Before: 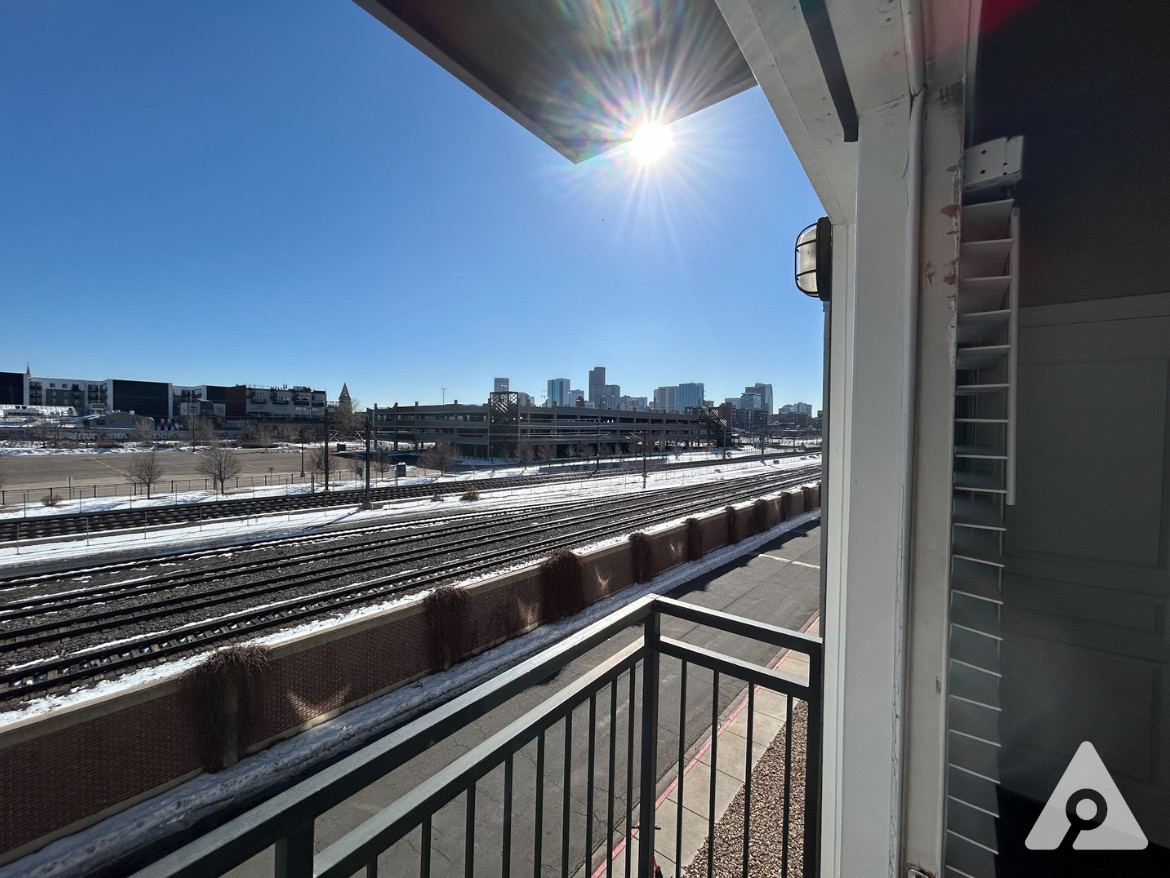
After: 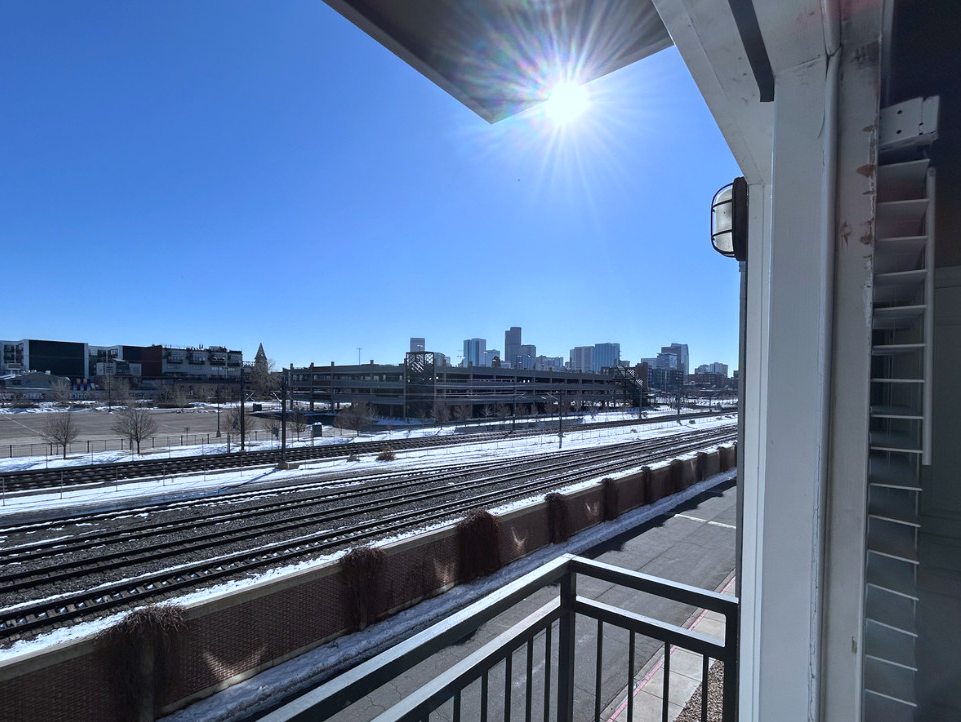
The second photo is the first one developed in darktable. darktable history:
white balance: red 0.926, green 1.003, blue 1.133
crop and rotate: left 7.196%, top 4.574%, right 10.605%, bottom 13.178%
